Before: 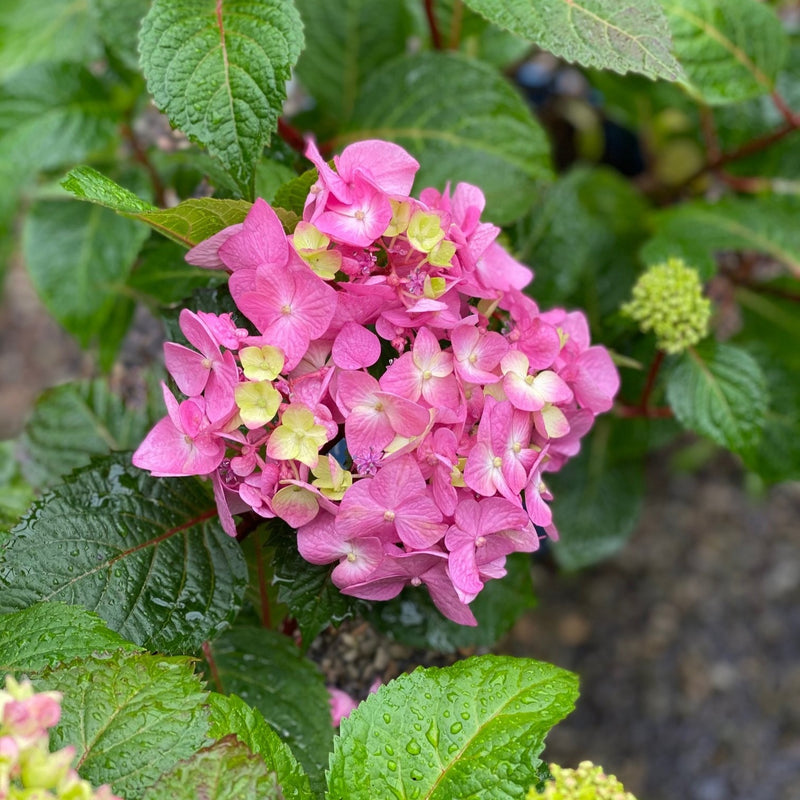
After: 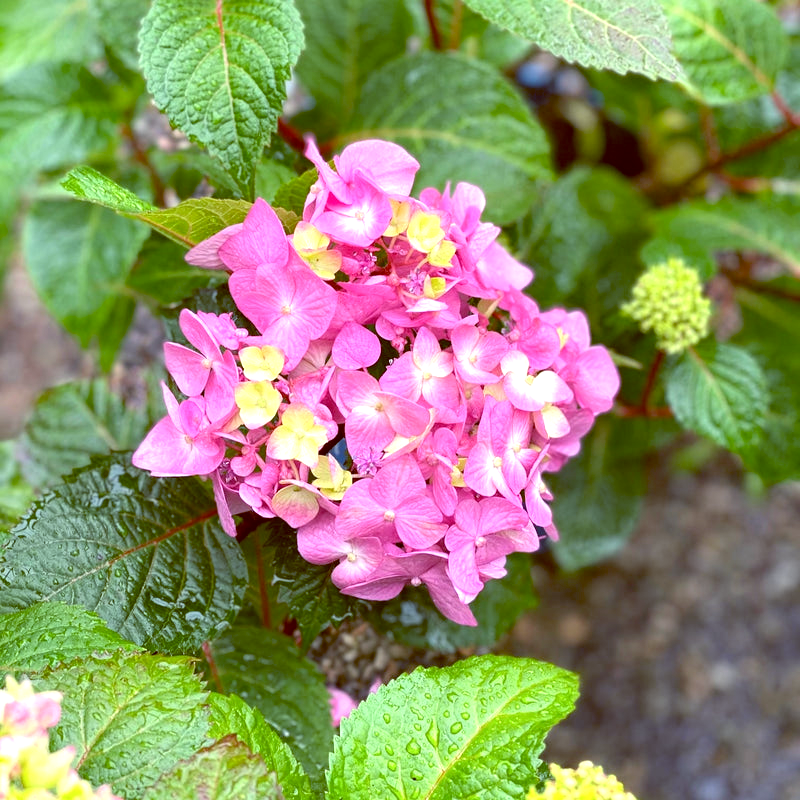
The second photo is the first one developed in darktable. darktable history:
exposure: exposure 0.785 EV, compensate highlight preservation false
color balance: lift [1, 1.015, 1.004, 0.985], gamma [1, 0.958, 0.971, 1.042], gain [1, 0.956, 0.977, 1.044]
